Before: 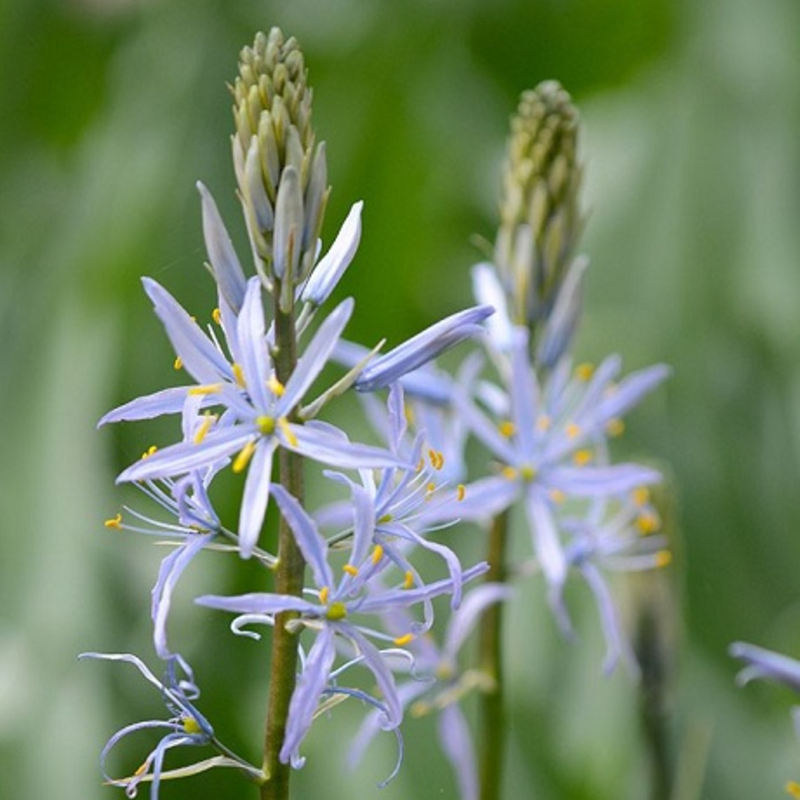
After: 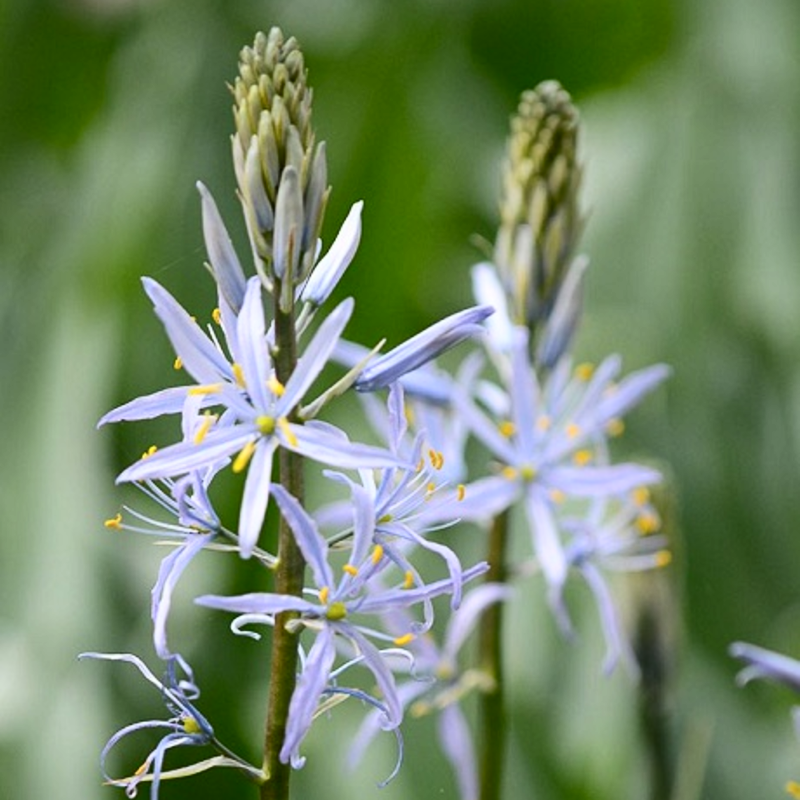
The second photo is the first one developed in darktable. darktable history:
contrast brightness saturation: contrast 0.216
